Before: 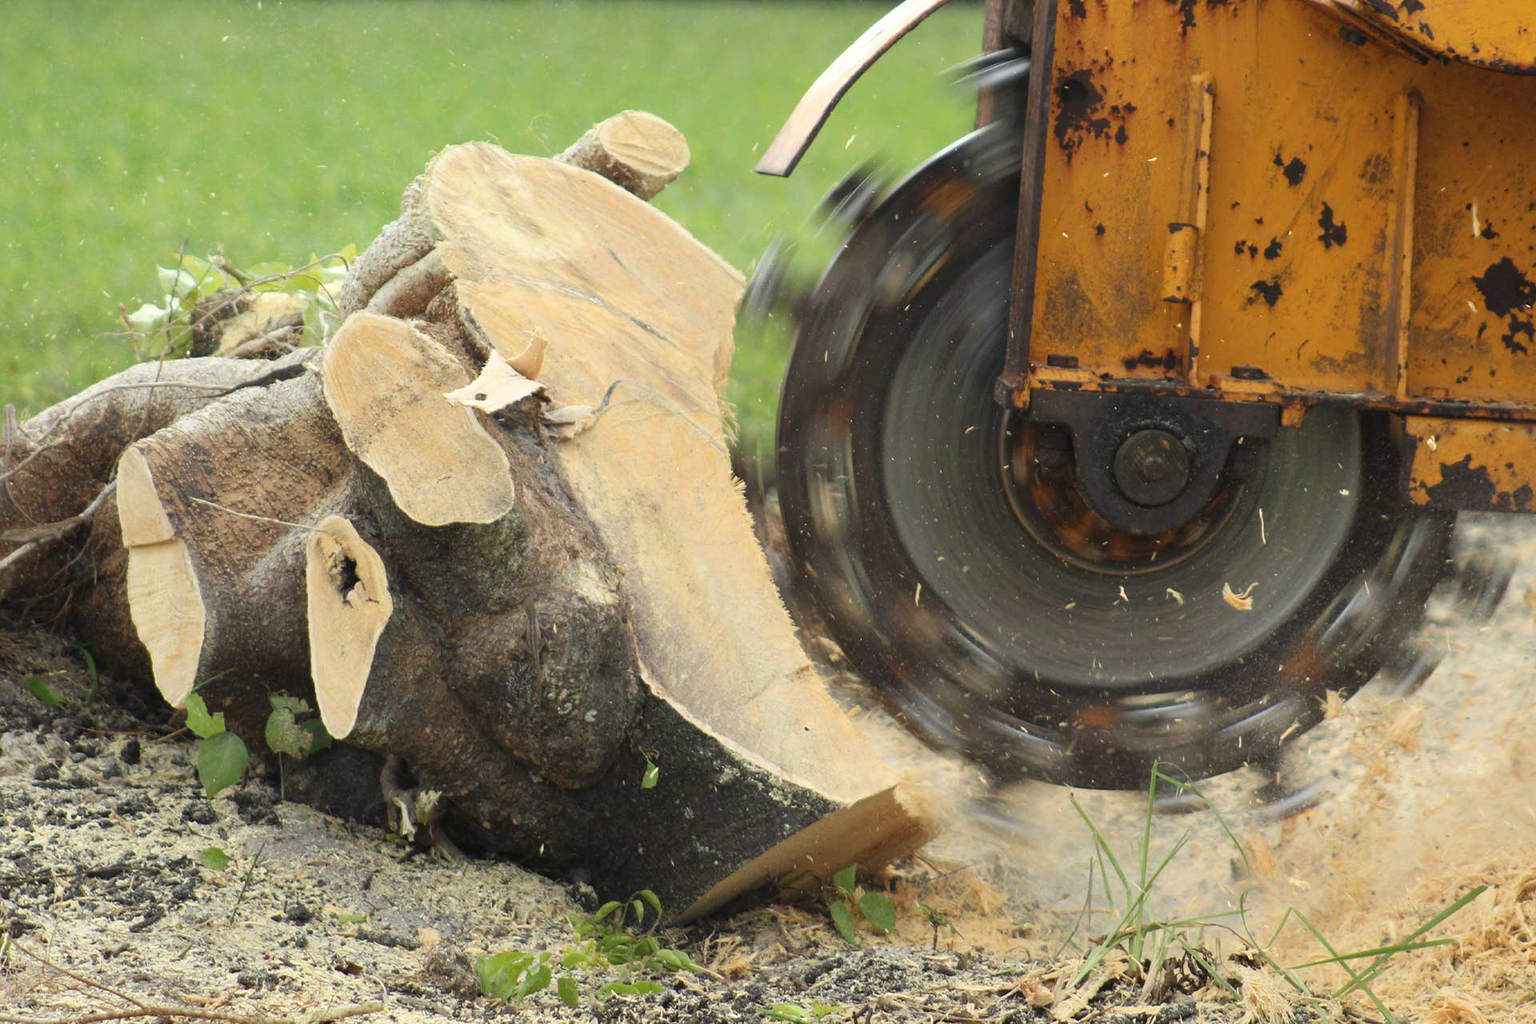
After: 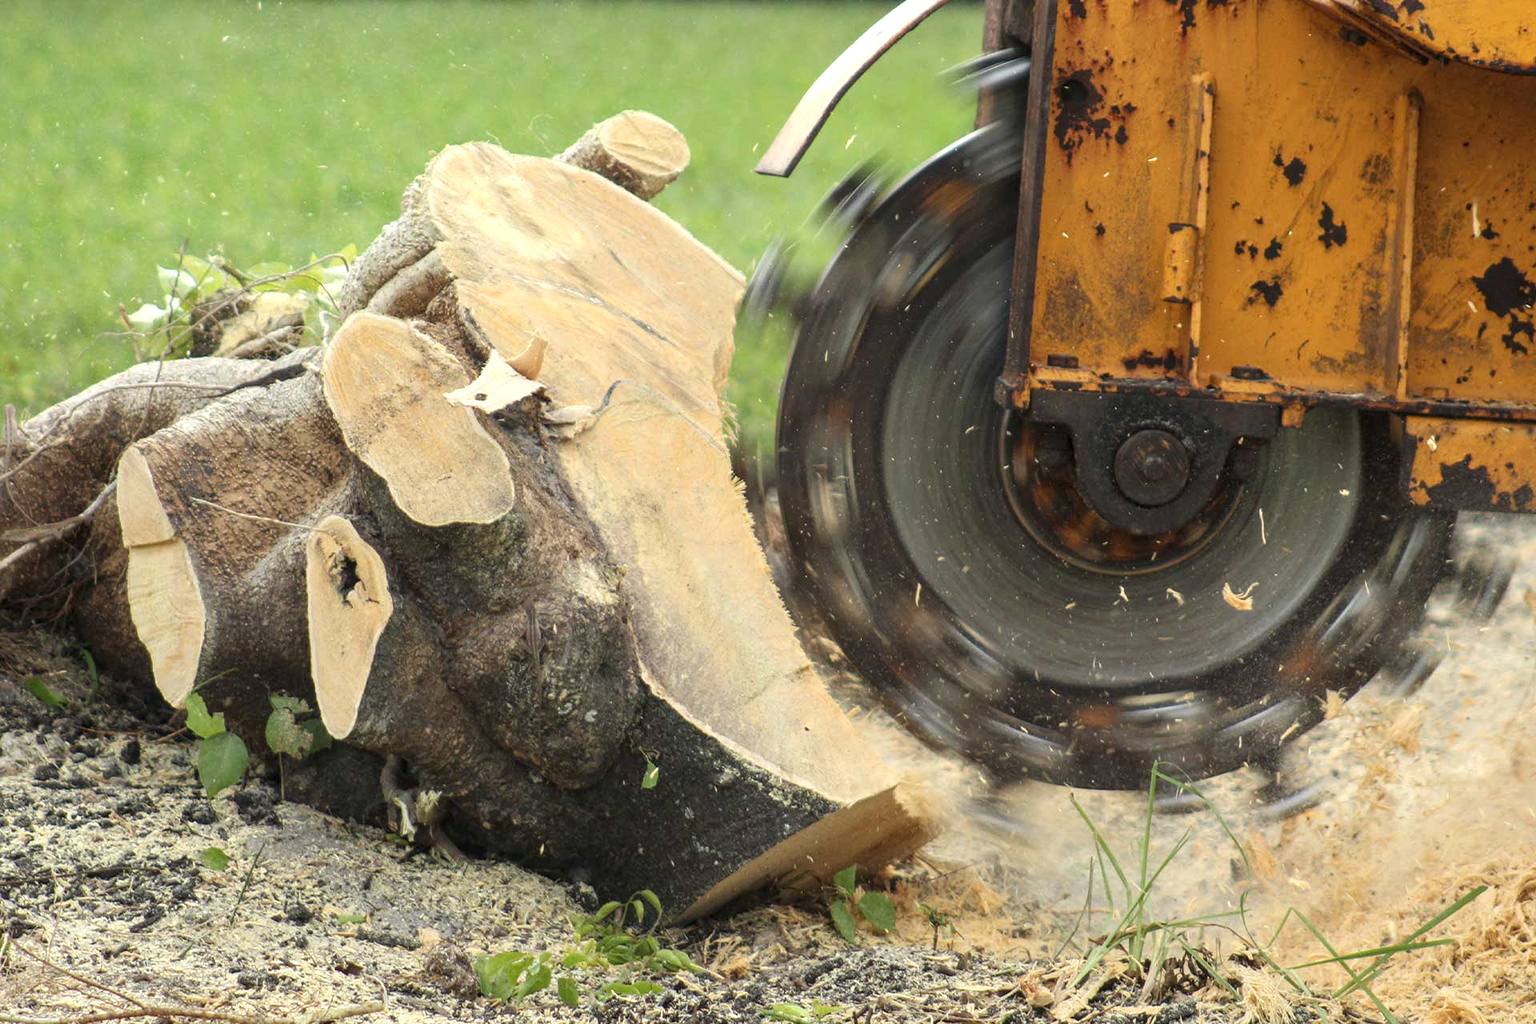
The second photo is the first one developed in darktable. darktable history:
local contrast: on, module defaults
exposure: exposure 0.128 EV
